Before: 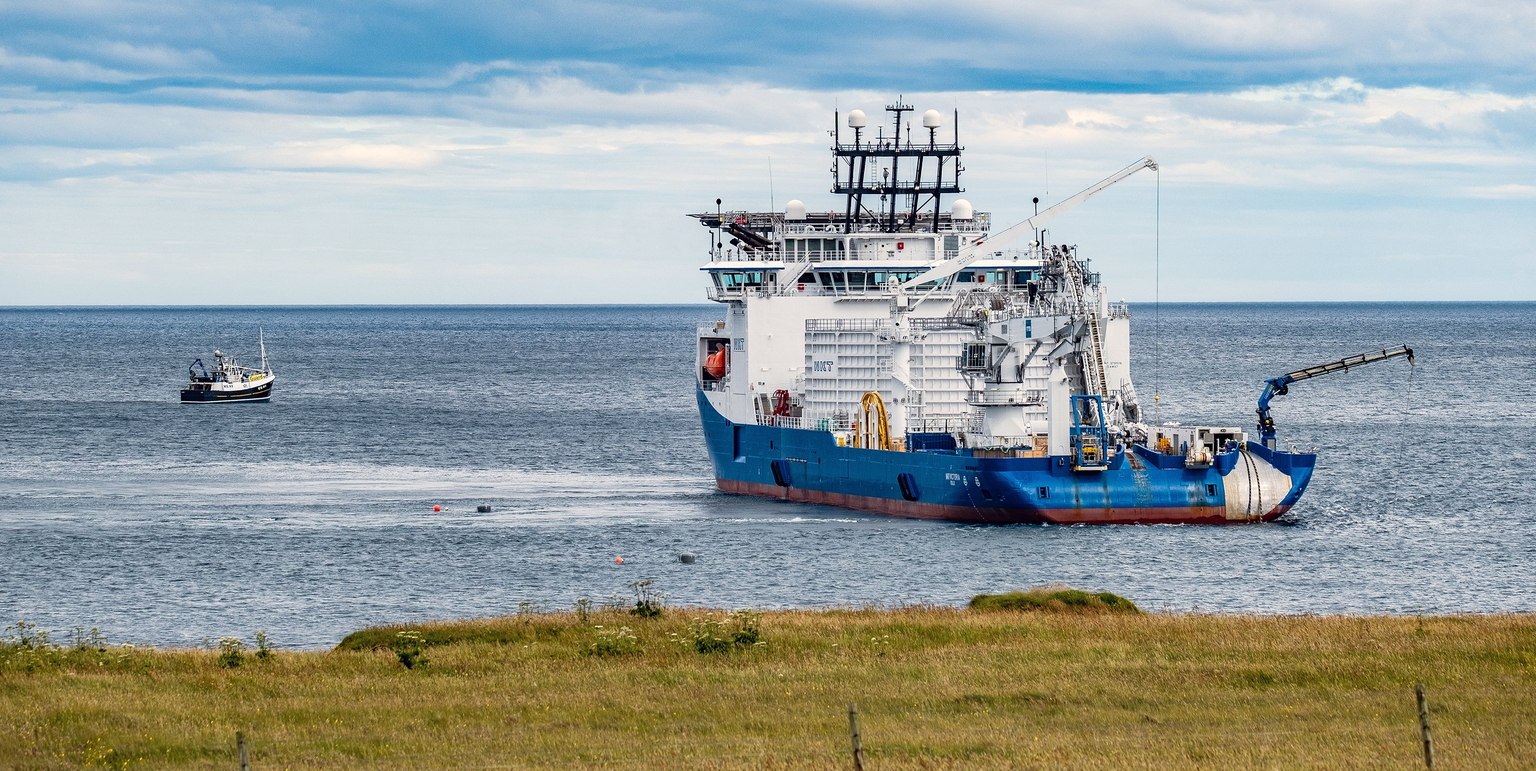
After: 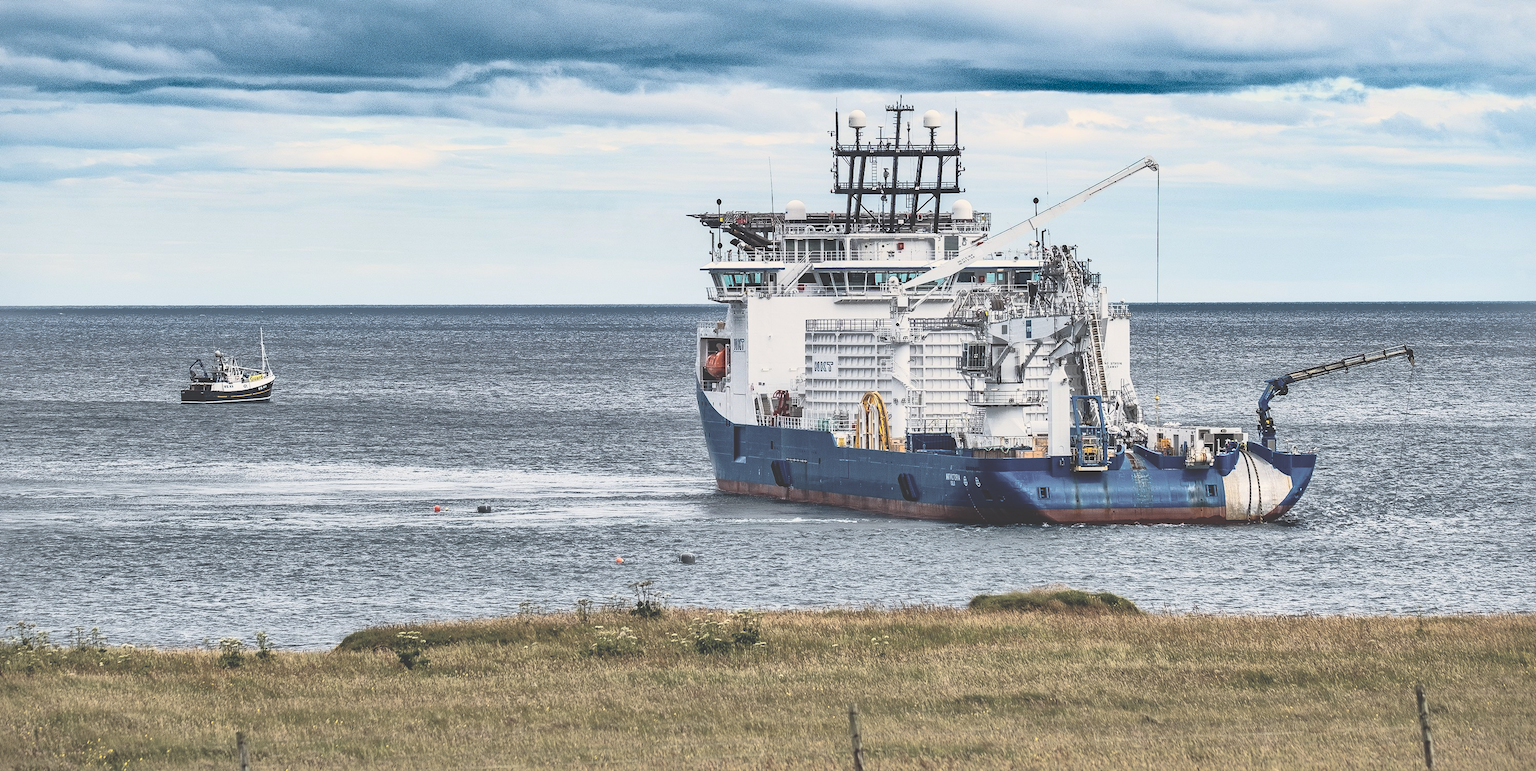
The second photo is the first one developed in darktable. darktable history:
contrast brightness saturation: contrast 0.588, brightness 0.578, saturation -0.33
exposure: black level correction -0.036, exposure -0.494 EV, compensate exposure bias true, compensate highlight preservation false
shadows and highlights: shadows -19.47, highlights -73.09
